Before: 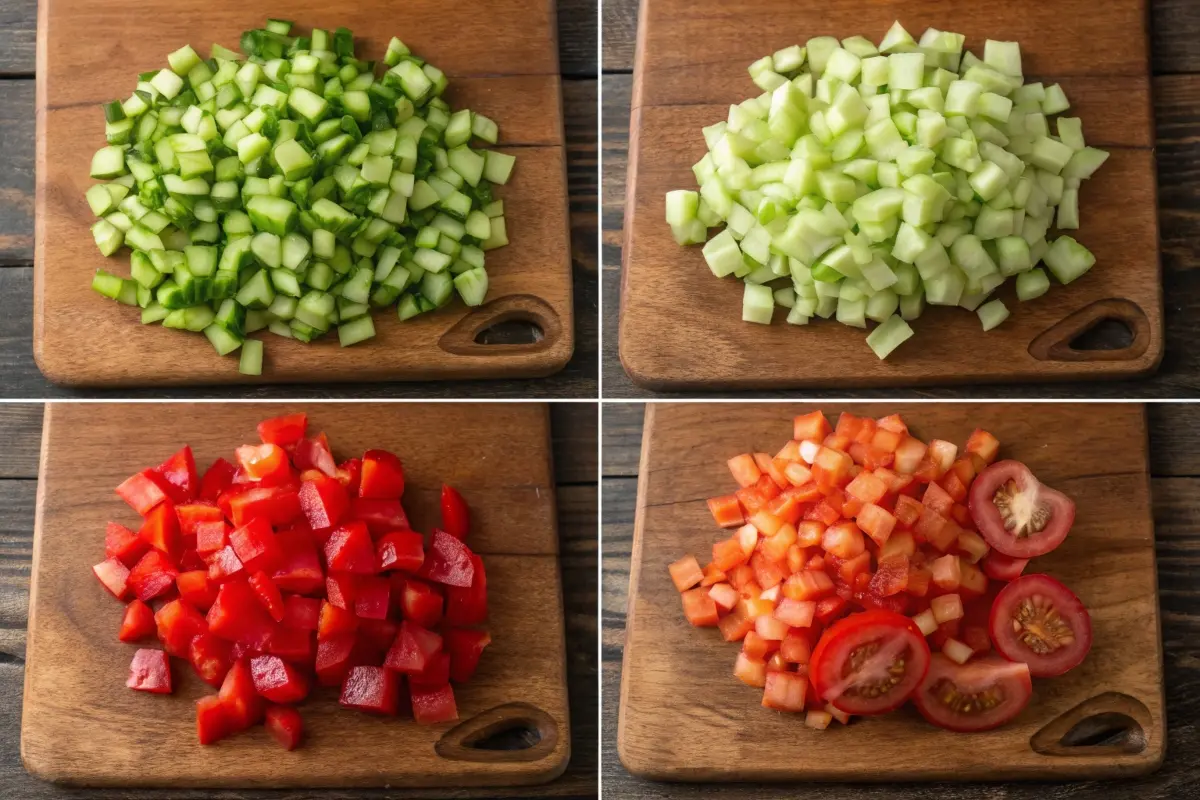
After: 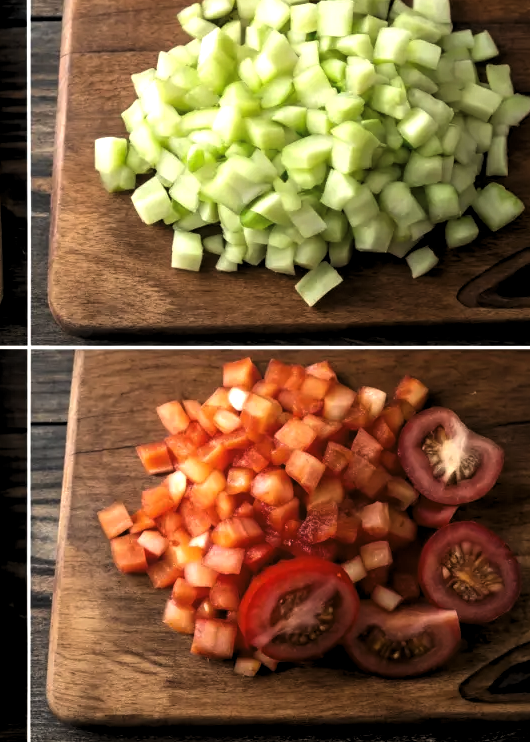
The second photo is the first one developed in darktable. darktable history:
levels: levels [0.129, 0.519, 0.867]
crop: left 47.628%, top 6.643%, right 7.874%
